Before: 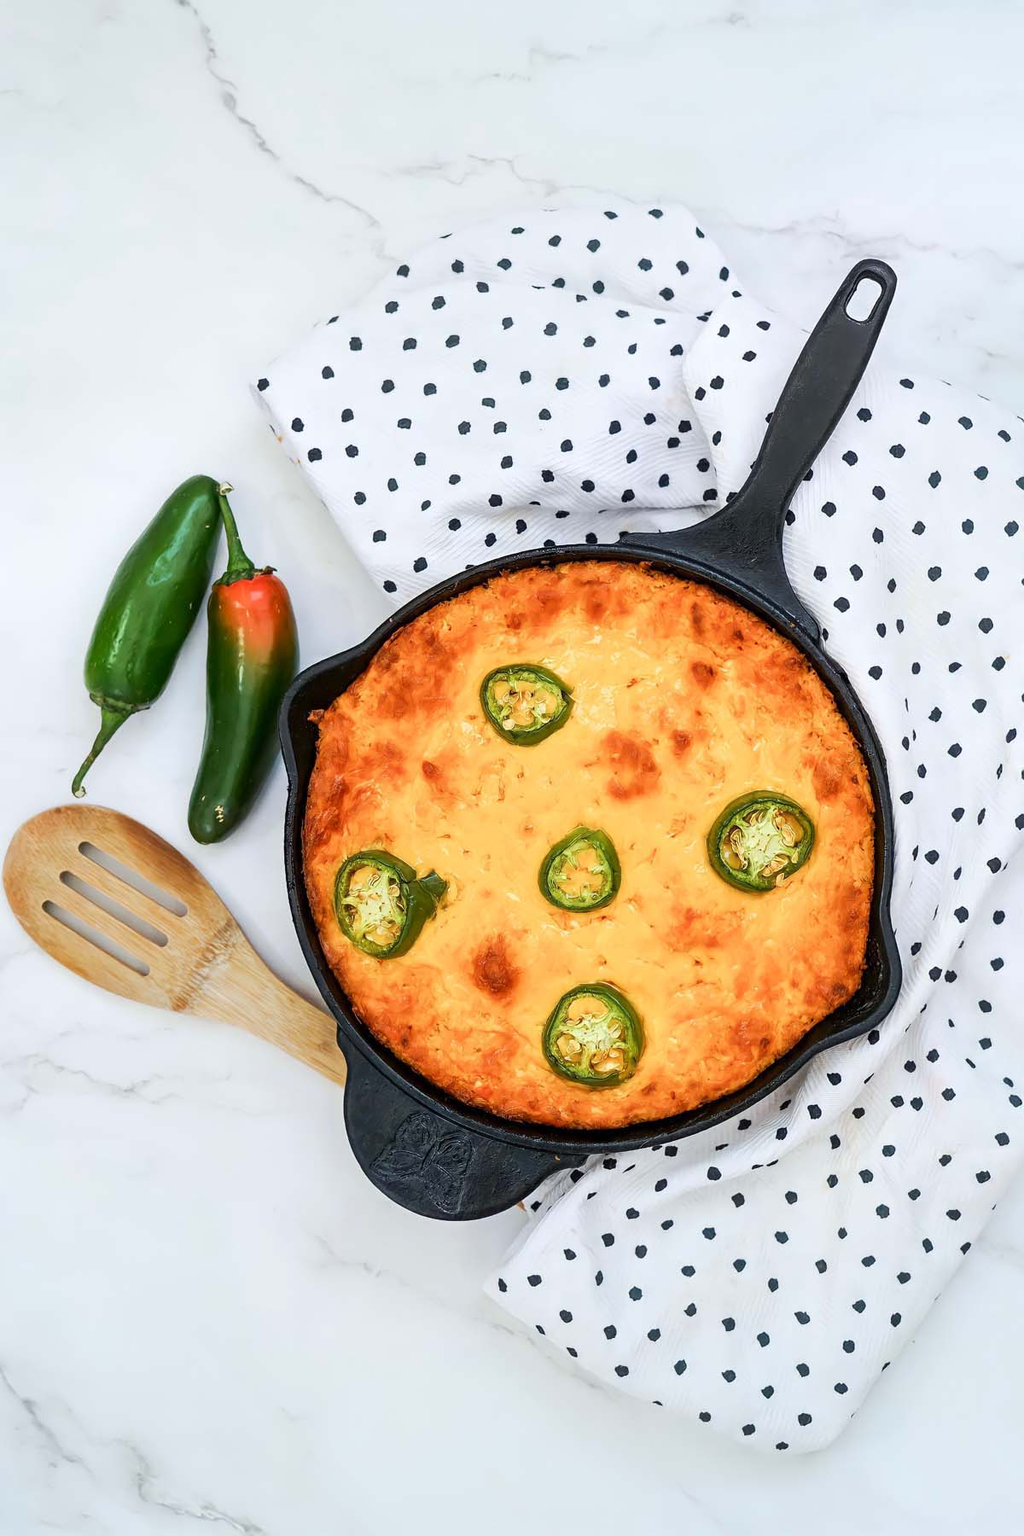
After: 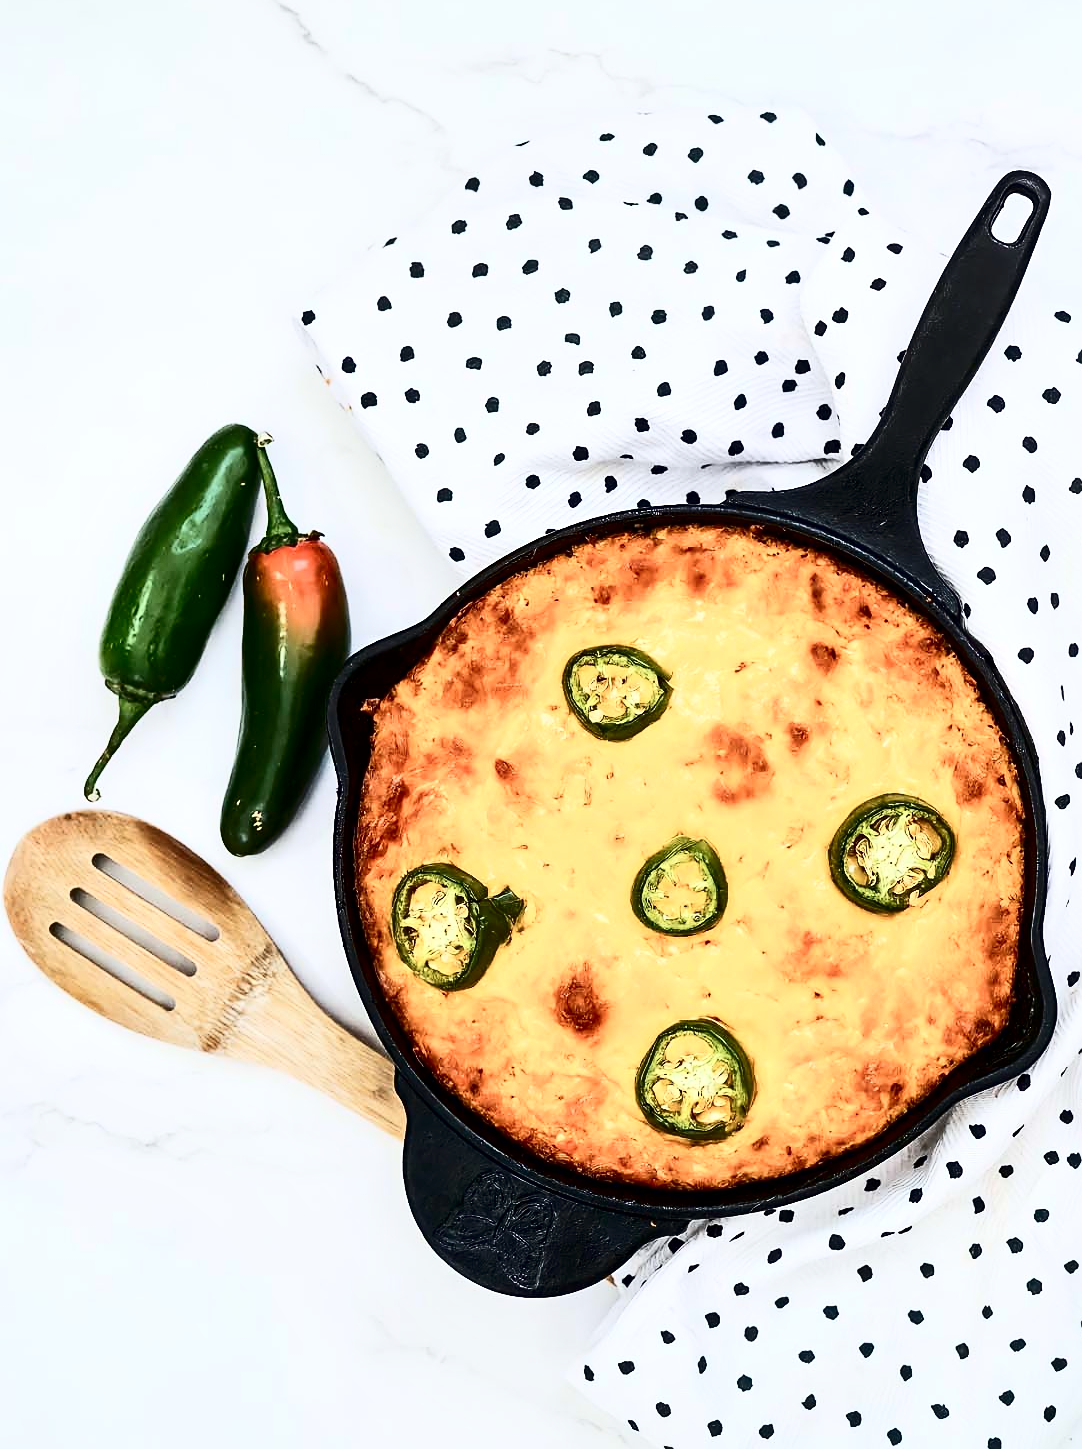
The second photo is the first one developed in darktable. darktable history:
crop: top 7.429%, right 9.824%, bottom 12.019%
contrast brightness saturation: contrast 0.496, saturation -0.09
sharpen: radius 1.469, amount 0.4, threshold 1.647
shadows and highlights: shadows 37.38, highlights -27.67, soften with gaussian
local contrast: mode bilateral grid, contrast 19, coarseness 50, detail 119%, midtone range 0.2
